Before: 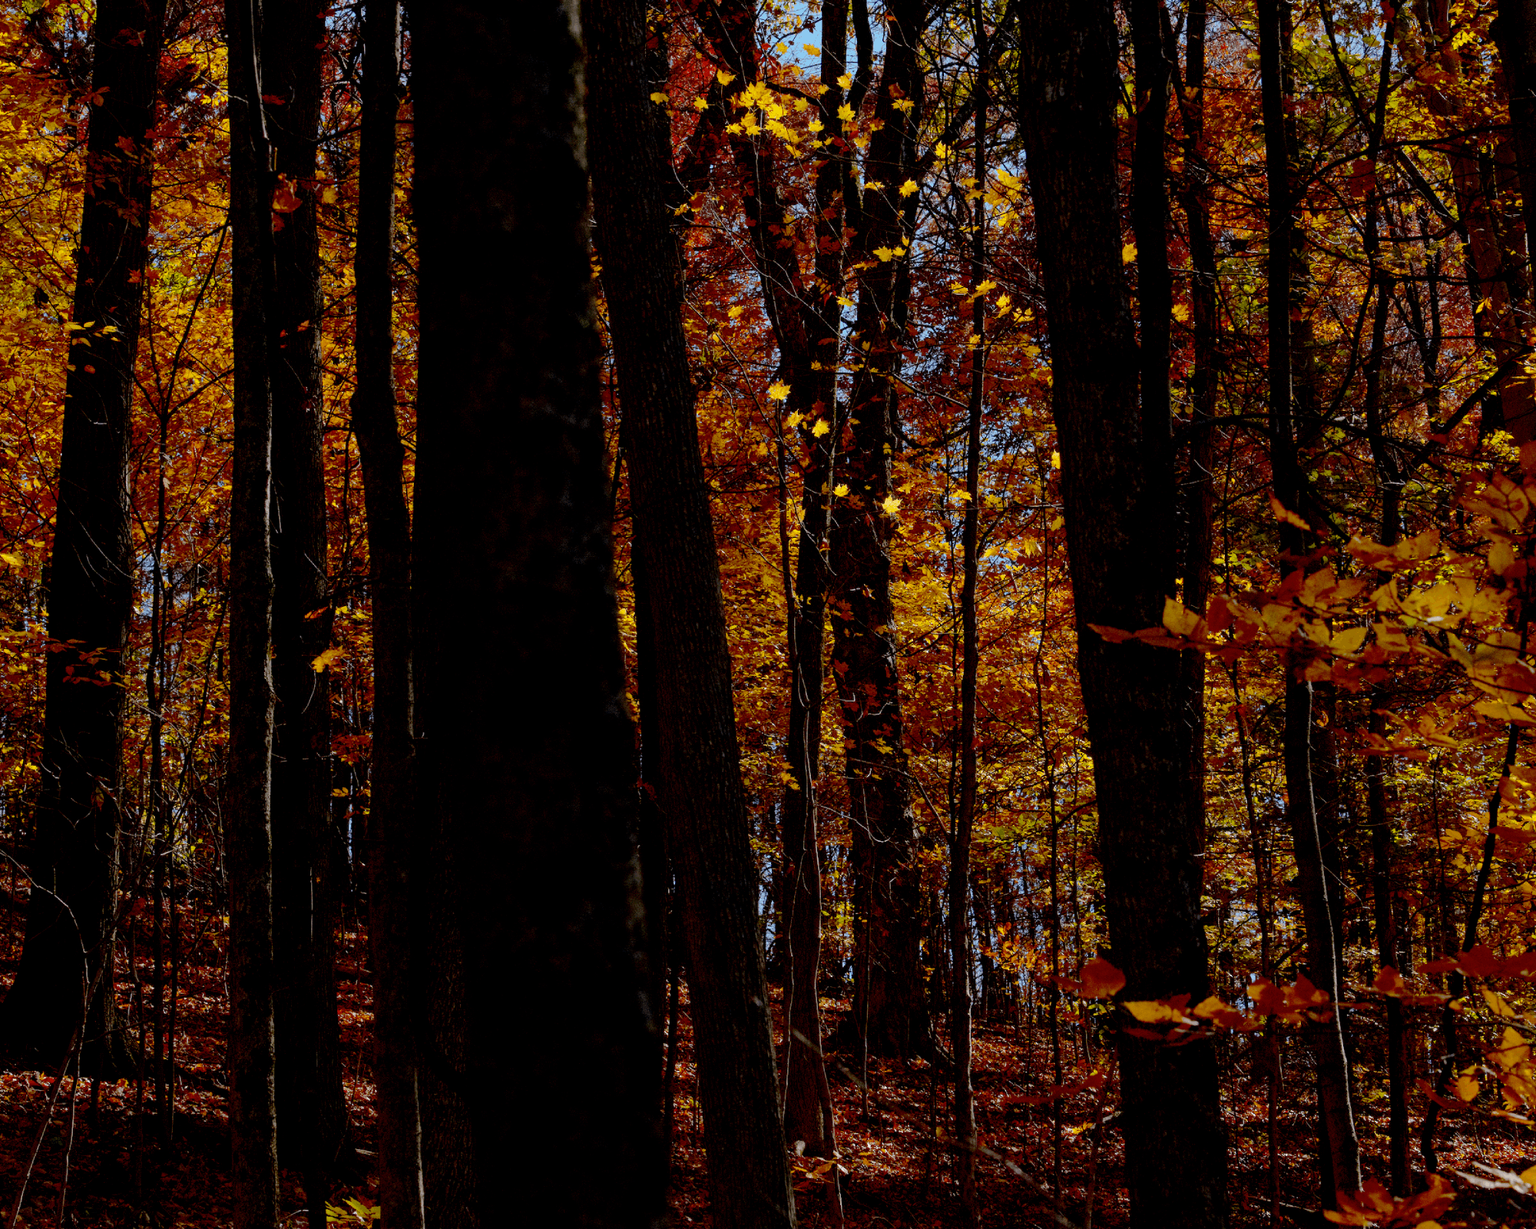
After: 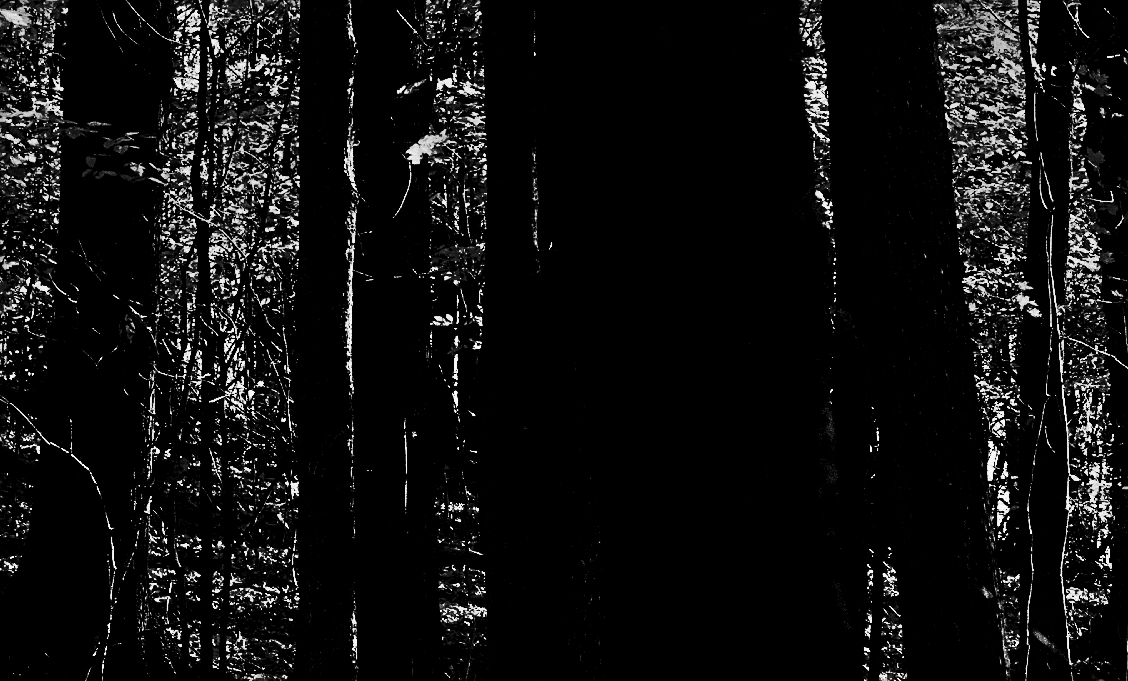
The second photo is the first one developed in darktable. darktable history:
exposure: black level correction 0, exposure 0.7 EV, compensate exposure bias true, compensate highlight preservation false
crop: top 44.483%, right 43.593%, bottom 12.892%
base curve: curves: ch0 [(0, 0) (0.036, 0.025) (0.121, 0.166) (0.206, 0.329) (0.605, 0.79) (1, 1)], preserve colors none
shadows and highlights: low approximation 0.01, soften with gaussian
contrast brightness saturation: contrast 0.09, brightness -0.59, saturation 0.17
sharpen: radius 2.584, amount 0.688
monochrome: a 16.06, b 15.48, size 1
